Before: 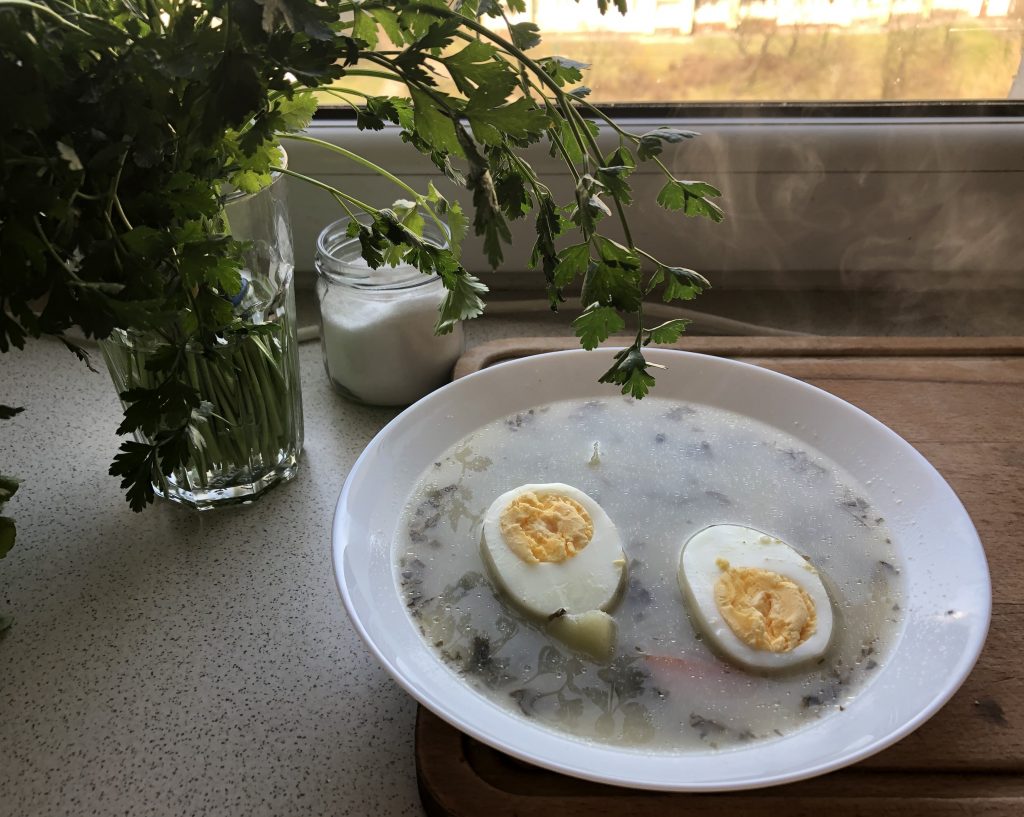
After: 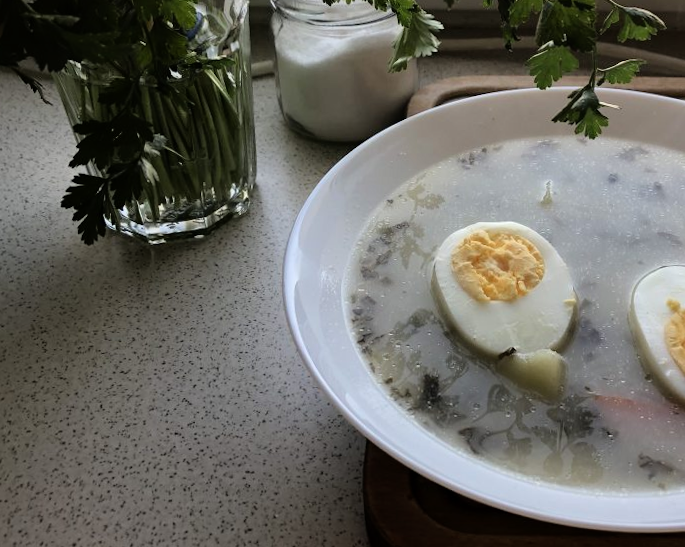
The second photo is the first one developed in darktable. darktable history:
rgb curve: curves: ch0 [(0, 0) (0.136, 0.078) (0.262, 0.245) (0.414, 0.42) (1, 1)], compensate middle gray true, preserve colors basic power
crop and rotate: angle -0.82°, left 3.85%, top 31.828%, right 27.992%
